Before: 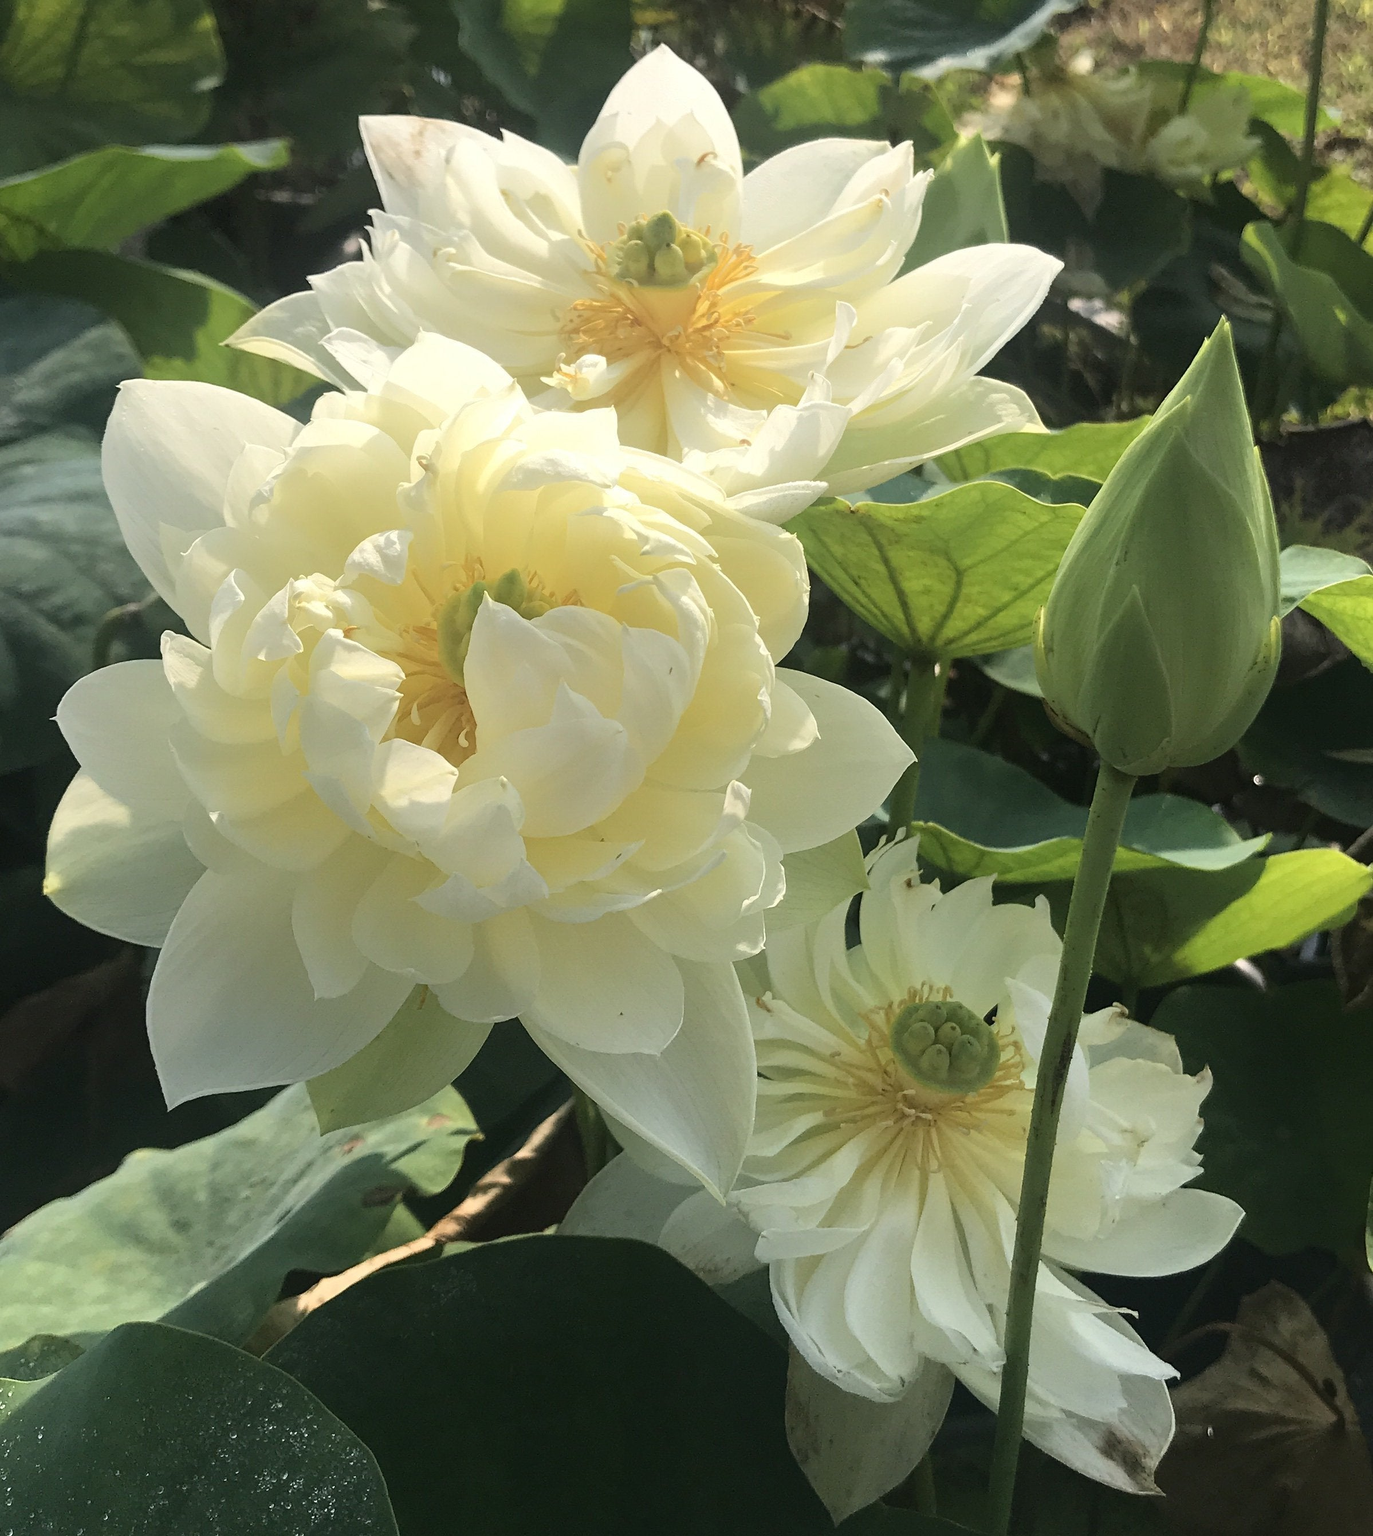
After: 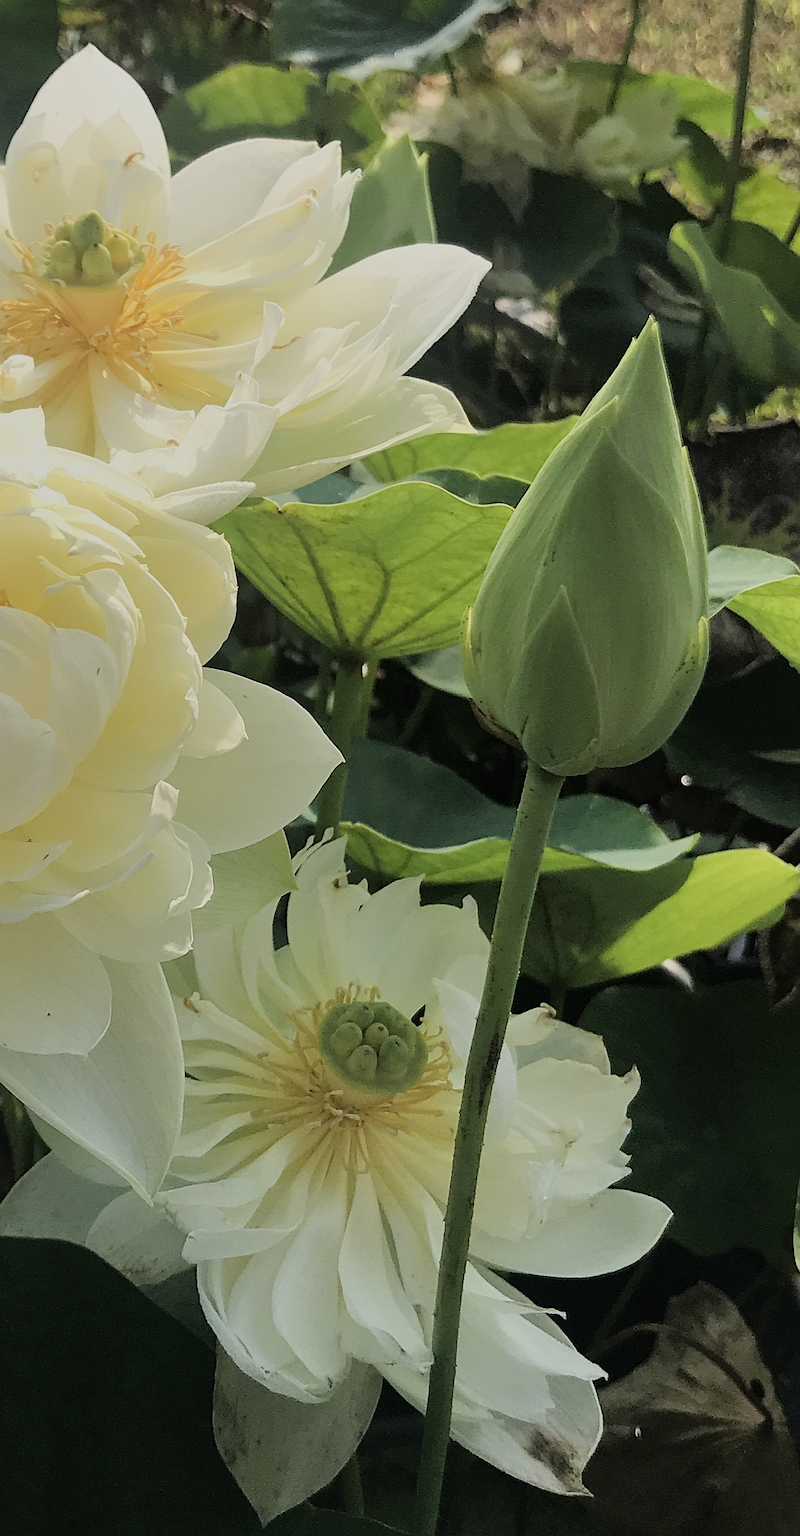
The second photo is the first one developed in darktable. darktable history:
crop: left 41.723%
shadows and highlights: shadows 32.1, highlights -32.15, soften with gaussian
sharpen: on, module defaults
filmic rgb: black relative exposure -7.65 EV, white relative exposure 4.56 EV, hardness 3.61
